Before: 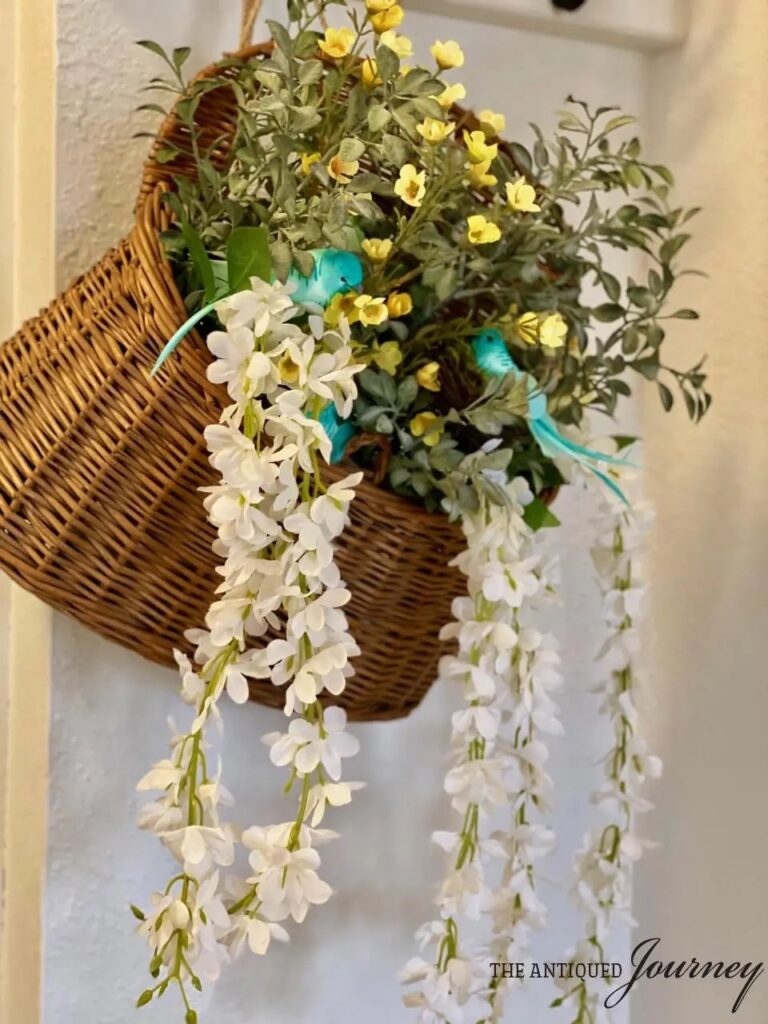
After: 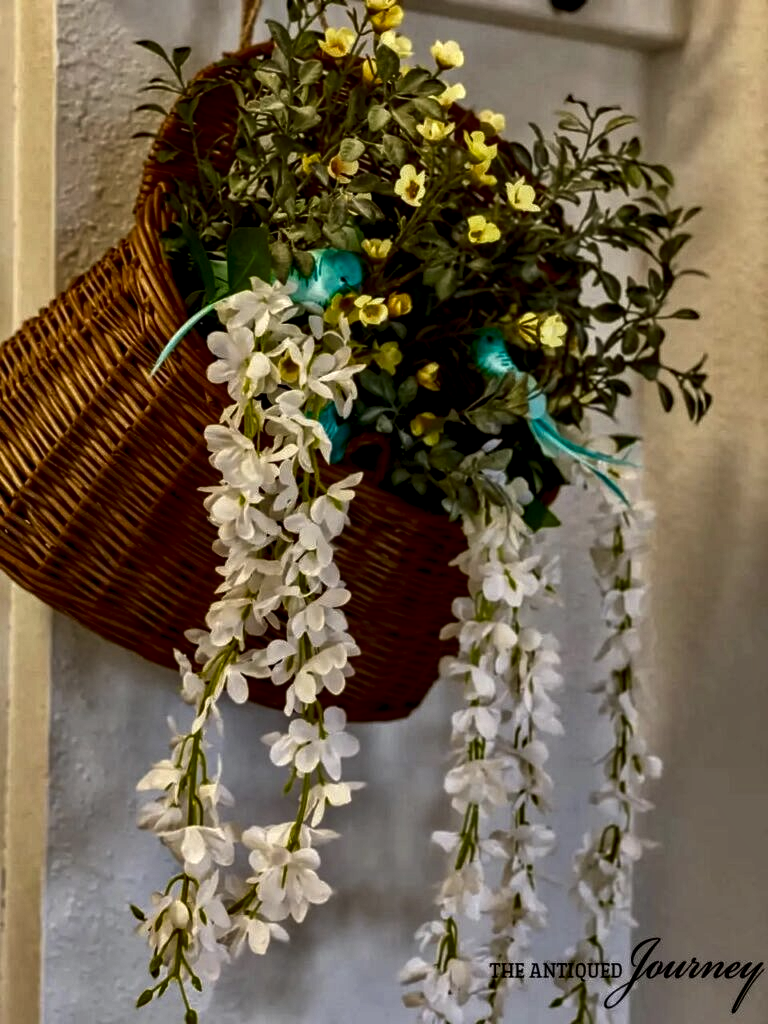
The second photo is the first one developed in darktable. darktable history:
local contrast: detail 150%
contrast brightness saturation: brightness -0.516
